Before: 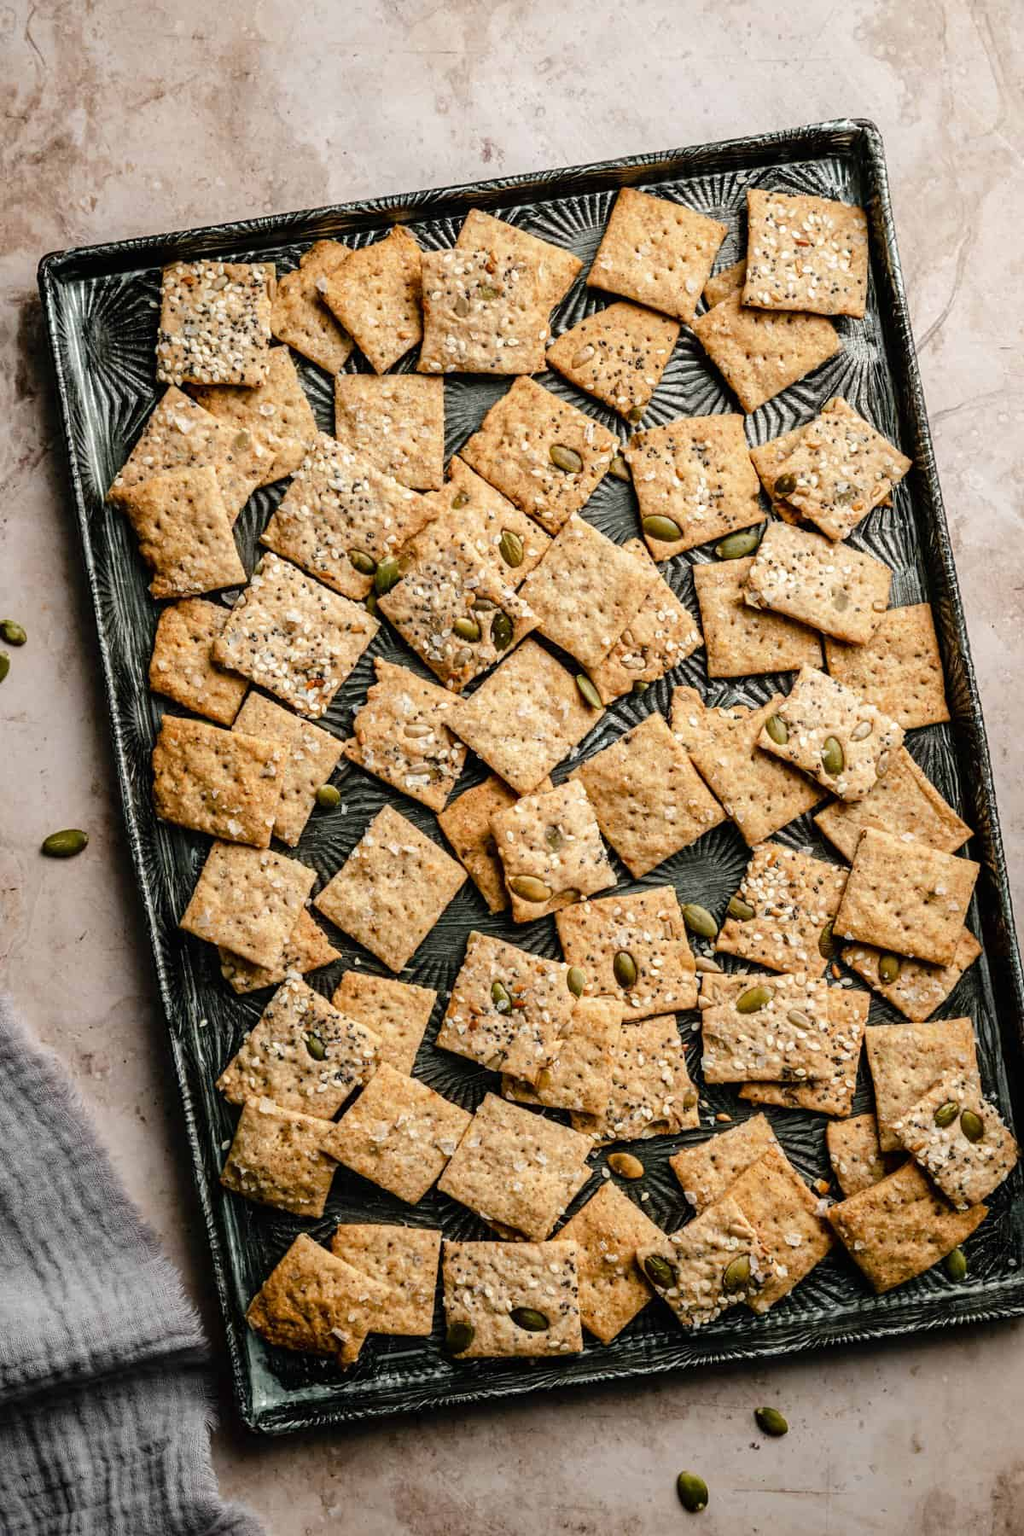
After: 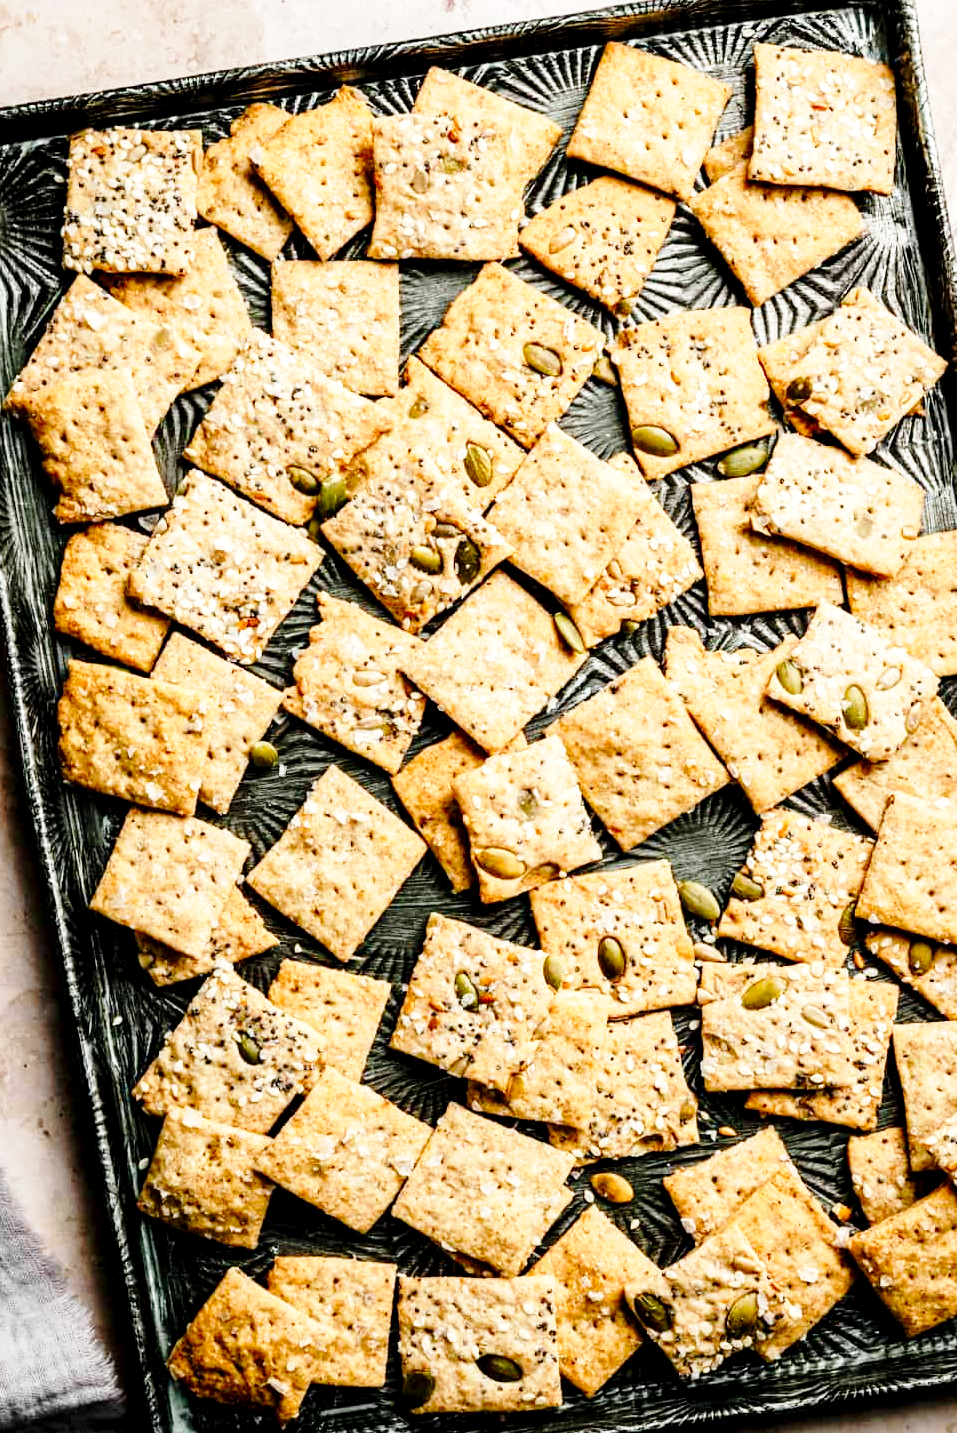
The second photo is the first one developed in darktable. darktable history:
crop and rotate: left 10.134%, top 9.89%, right 10.06%, bottom 10.463%
exposure: black level correction 0.005, exposure 0.273 EV, compensate highlight preservation false
base curve: curves: ch0 [(0, 0) (0.028, 0.03) (0.121, 0.232) (0.46, 0.748) (0.859, 0.968) (1, 1)], preserve colors none
